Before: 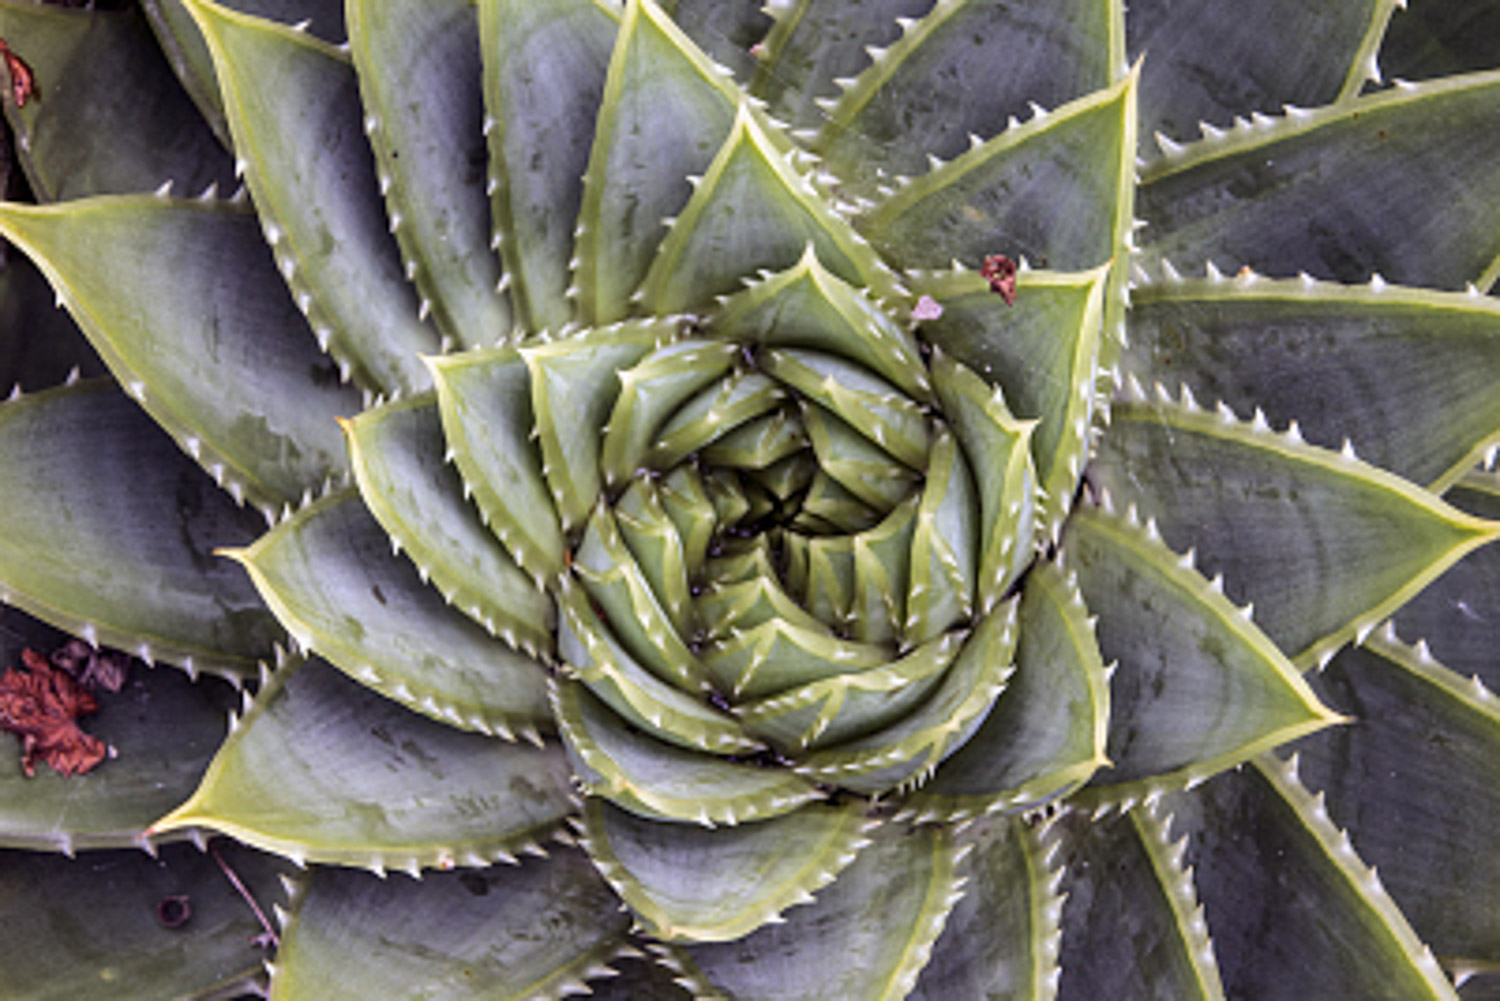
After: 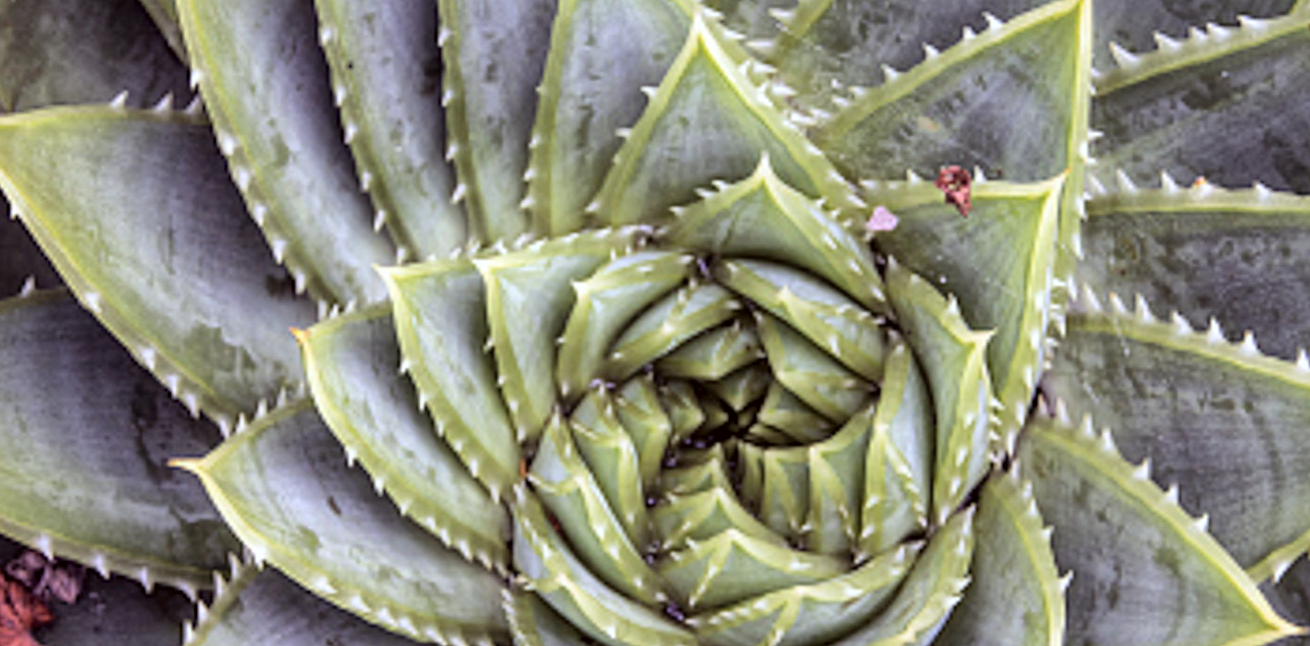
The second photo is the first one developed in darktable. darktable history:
crop: left 3.015%, top 8.969%, right 9.647%, bottom 26.457%
global tonemap: drago (1, 100), detail 1
color correction: highlights a* -2.73, highlights b* -2.09, shadows a* 2.41, shadows b* 2.73
exposure: exposure 0.081 EV, compensate highlight preservation false
